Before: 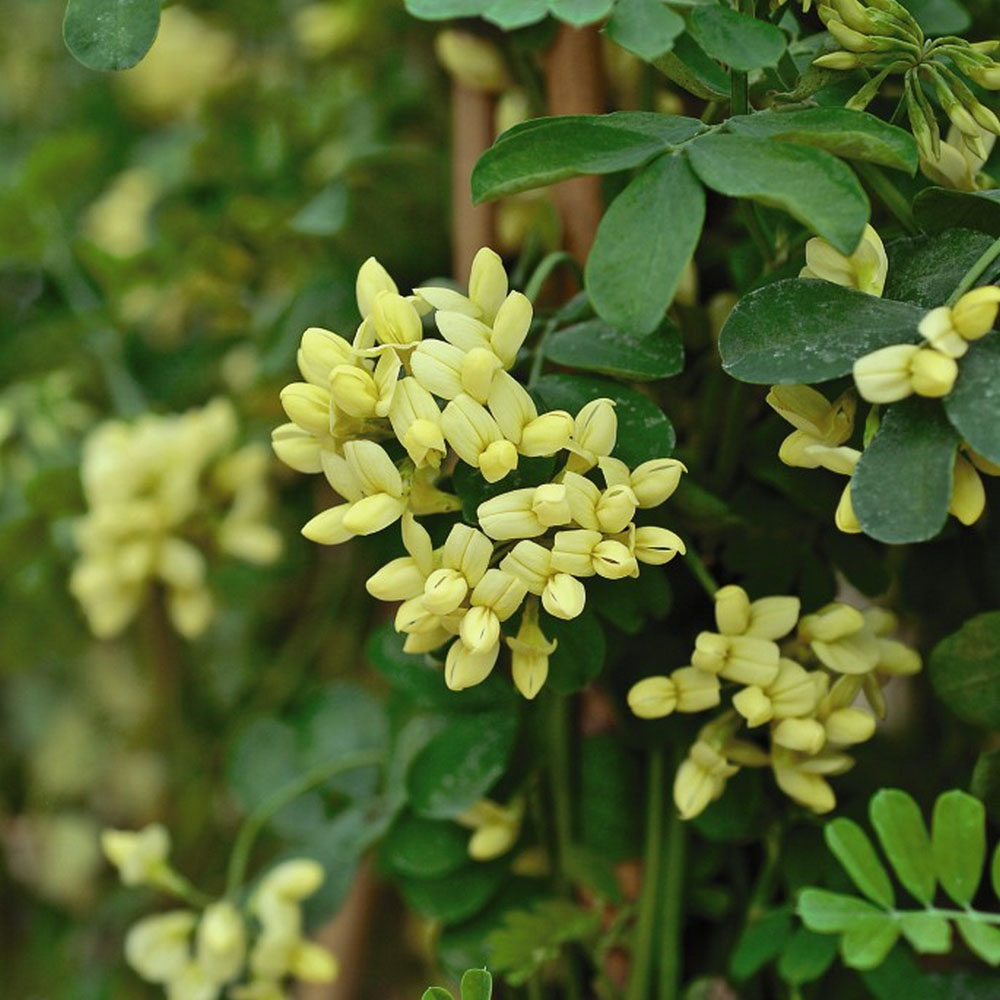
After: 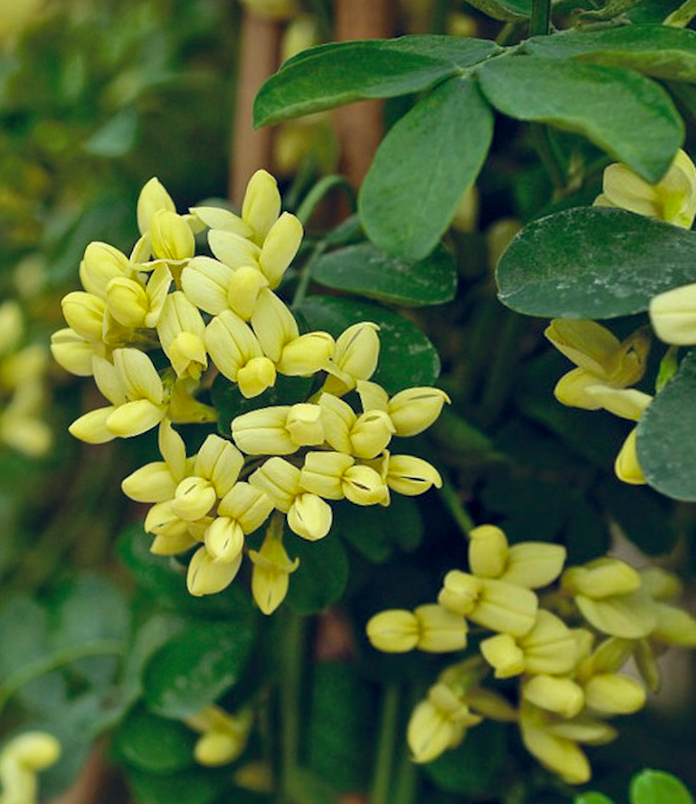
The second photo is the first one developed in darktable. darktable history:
crop and rotate: angle -3.27°, left 14.277%, top 0.028%, right 10.766%, bottom 0.028%
color balance rgb: shadows lift › hue 87.51°, highlights gain › chroma 0.68%, highlights gain › hue 55.1°, global offset › chroma 0.13%, global offset › hue 253.66°, linear chroma grading › global chroma 0.5%, perceptual saturation grading › global saturation 16.38%
shadows and highlights: shadows 25, highlights -25
rotate and perspective: rotation 1.69°, lens shift (vertical) -0.023, lens shift (horizontal) -0.291, crop left 0.025, crop right 0.988, crop top 0.092, crop bottom 0.842
local contrast: highlights 100%, shadows 100%, detail 120%, midtone range 0.2
